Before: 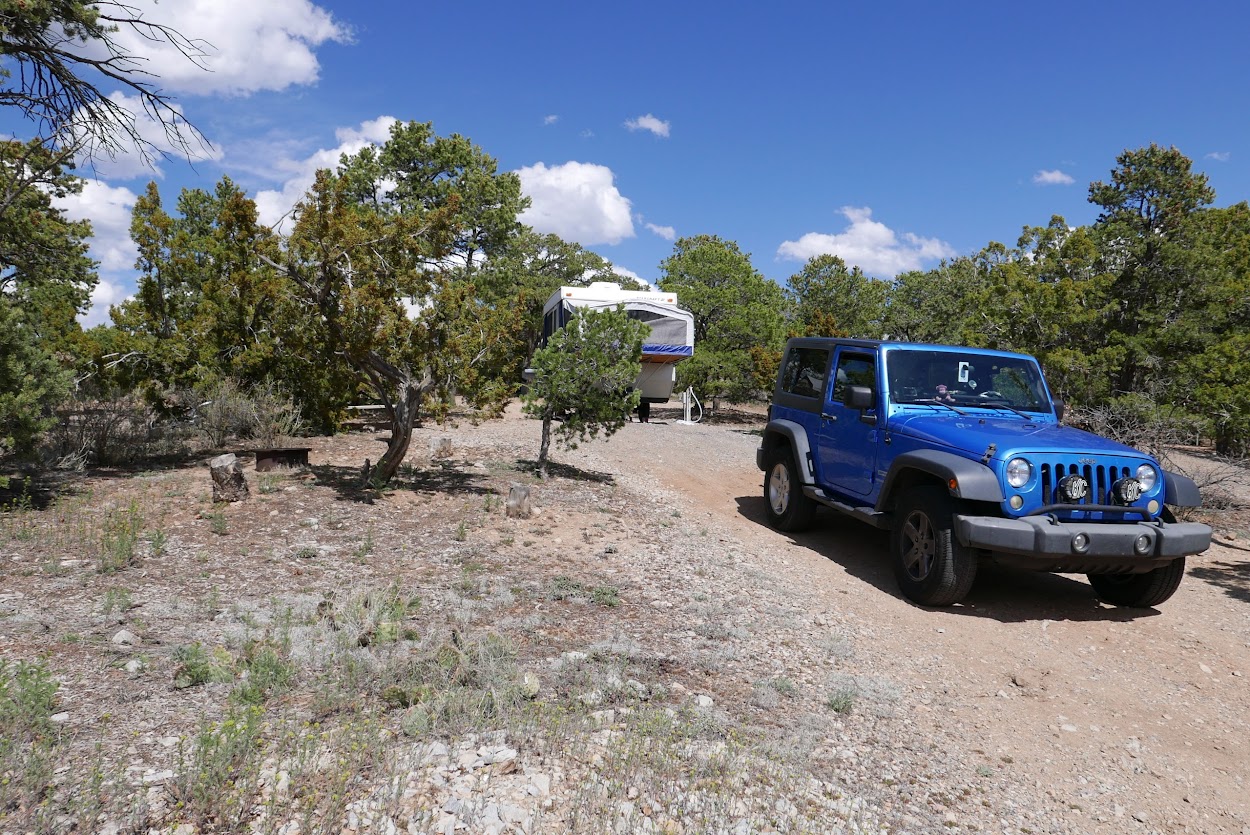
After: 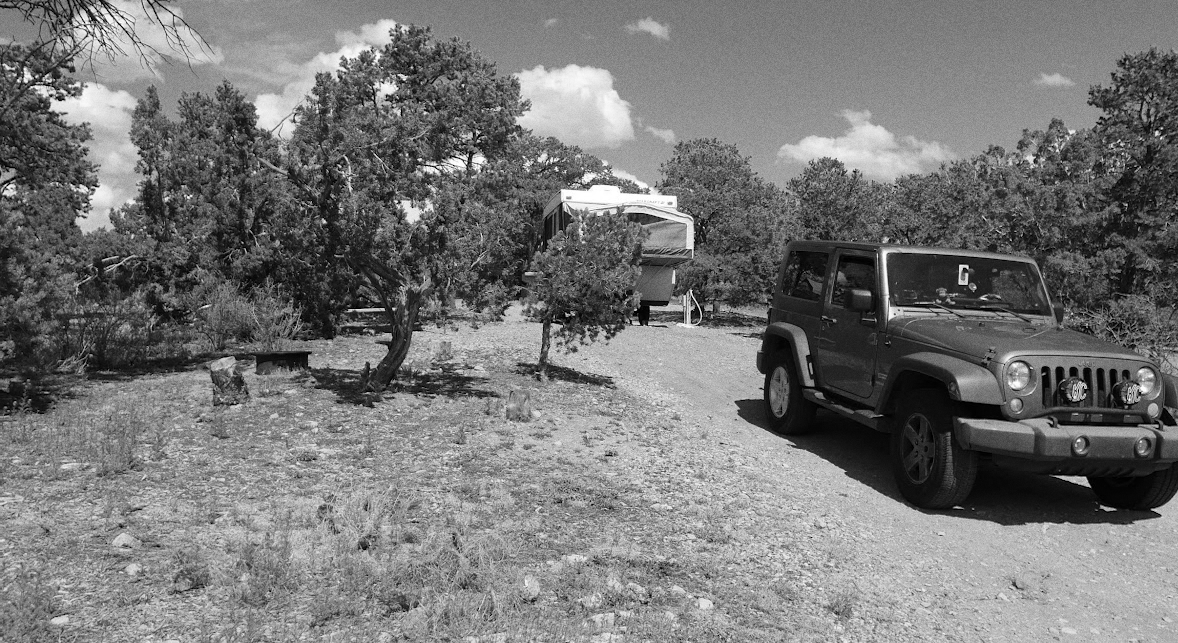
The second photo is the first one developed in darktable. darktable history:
monochrome: on, module defaults
crop and rotate: angle 0.03°, top 11.643%, right 5.651%, bottom 11.189%
grain: coarseness 0.09 ISO
